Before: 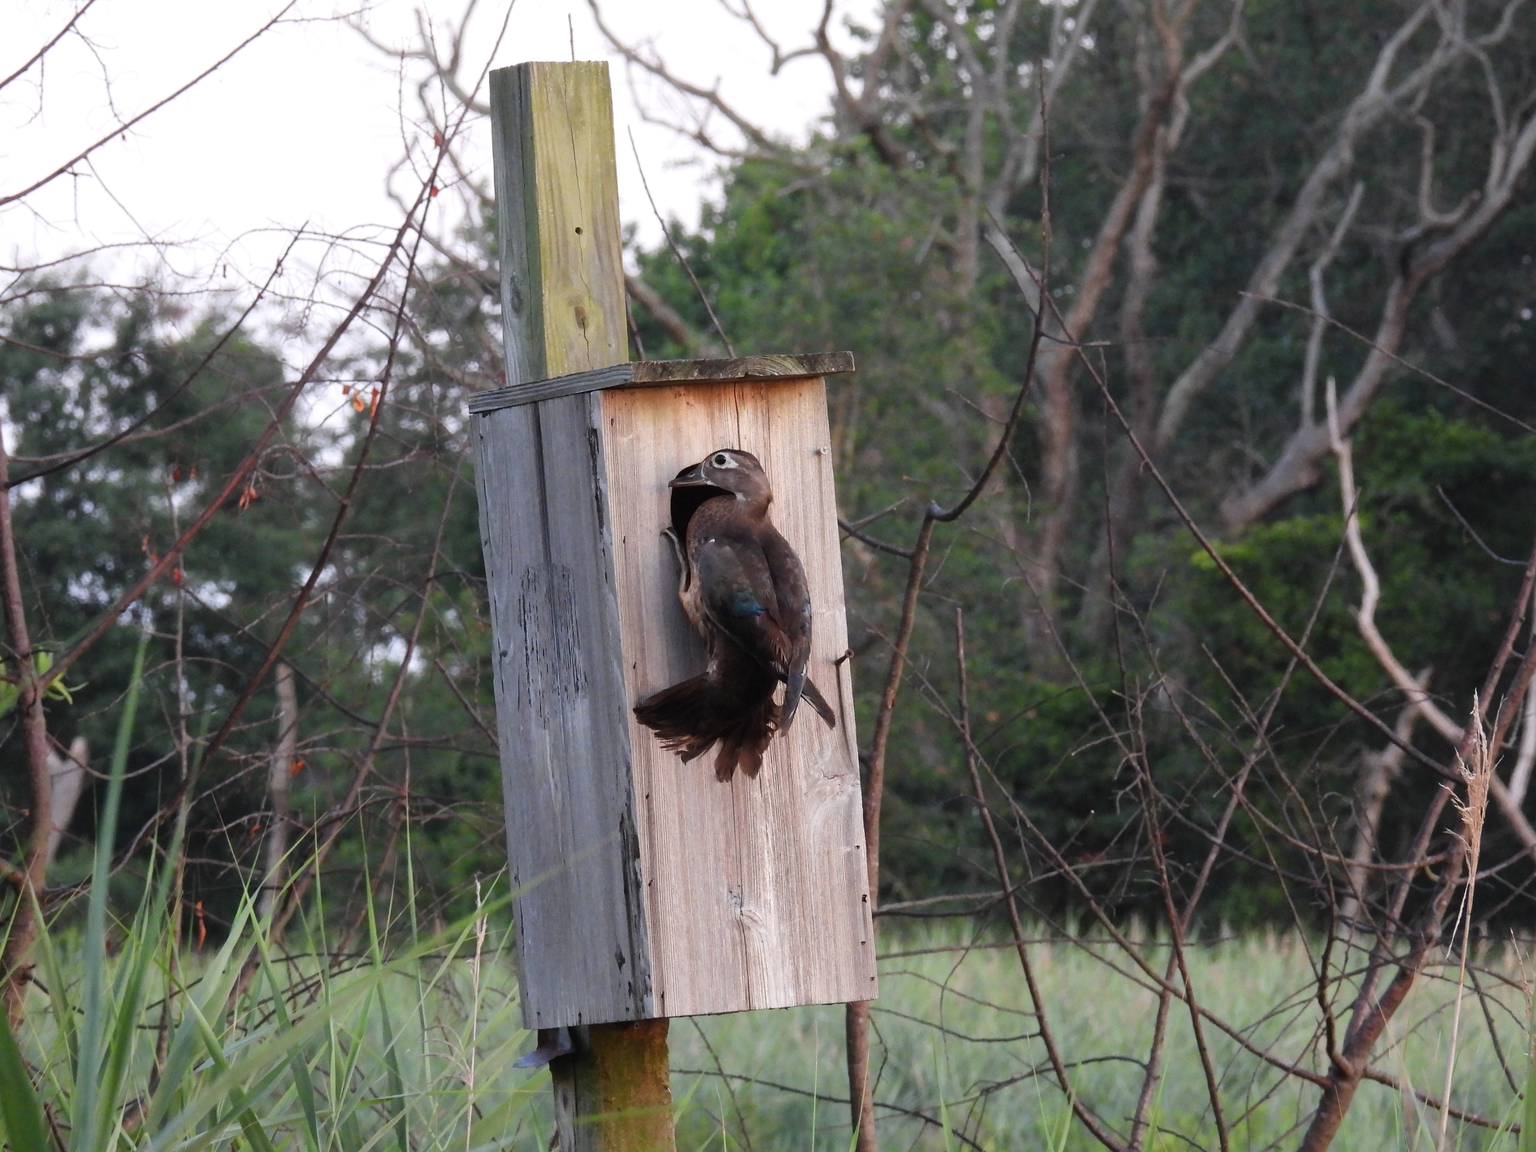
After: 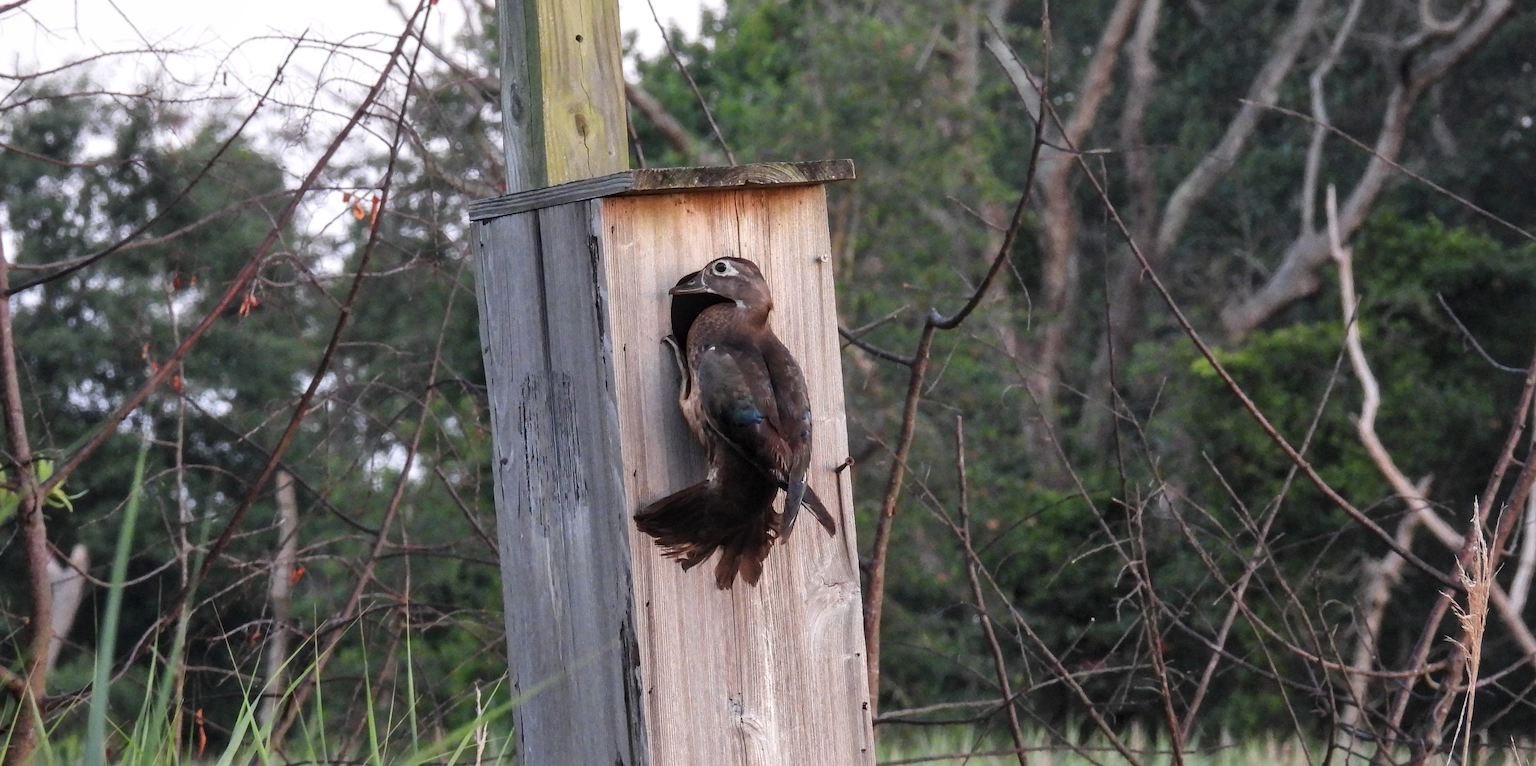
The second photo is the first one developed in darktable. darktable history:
crop: top 16.727%, bottom 16.727%
local contrast: on, module defaults
shadows and highlights: shadows 30.86, highlights 0, soften with gaussian
